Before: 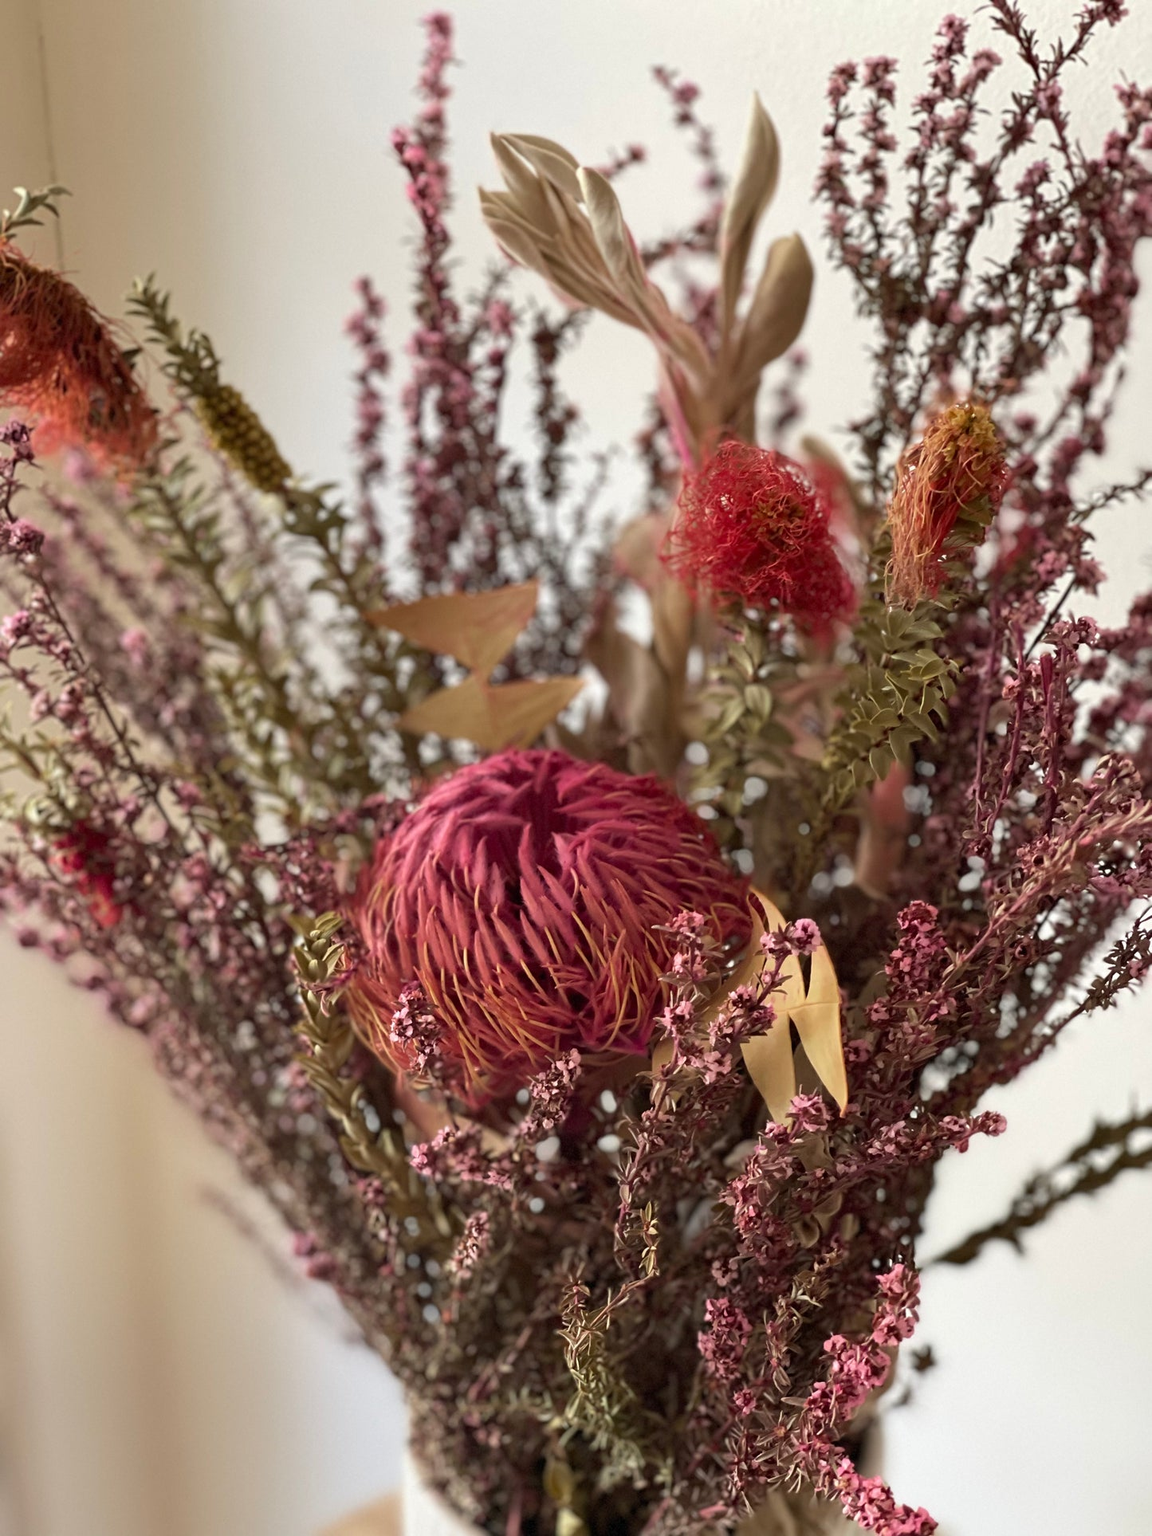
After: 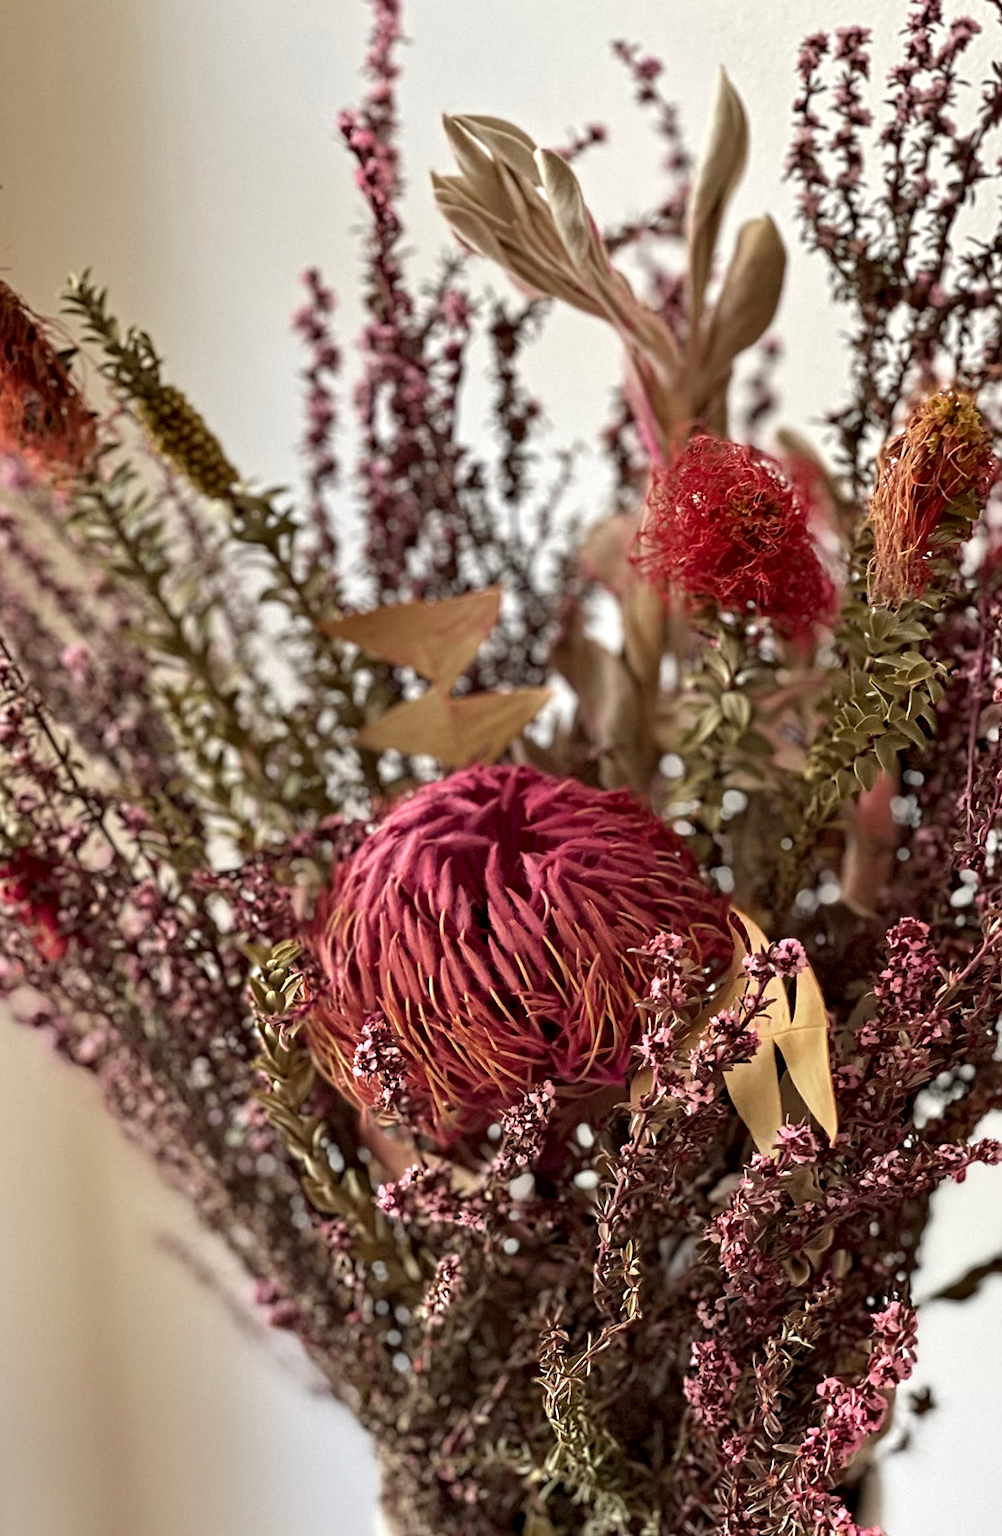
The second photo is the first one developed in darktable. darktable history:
crop and rotate: angle 1°, left 4.281%, top 0.642%, right 11.383%, bottom 2.486%
color balance: mode lift, gamma, gain (sRGB), lift [0.97, 1, 1, 1], gamma [1.03, 1, 1, 1]
contrast equalizer: octaves 7, y [[0.502, 0.517, 0.543, 0.576, 0.611, 0.631], [0.5 ×6], [0.5 ×6], [0 ×6], [0 ×6]]
